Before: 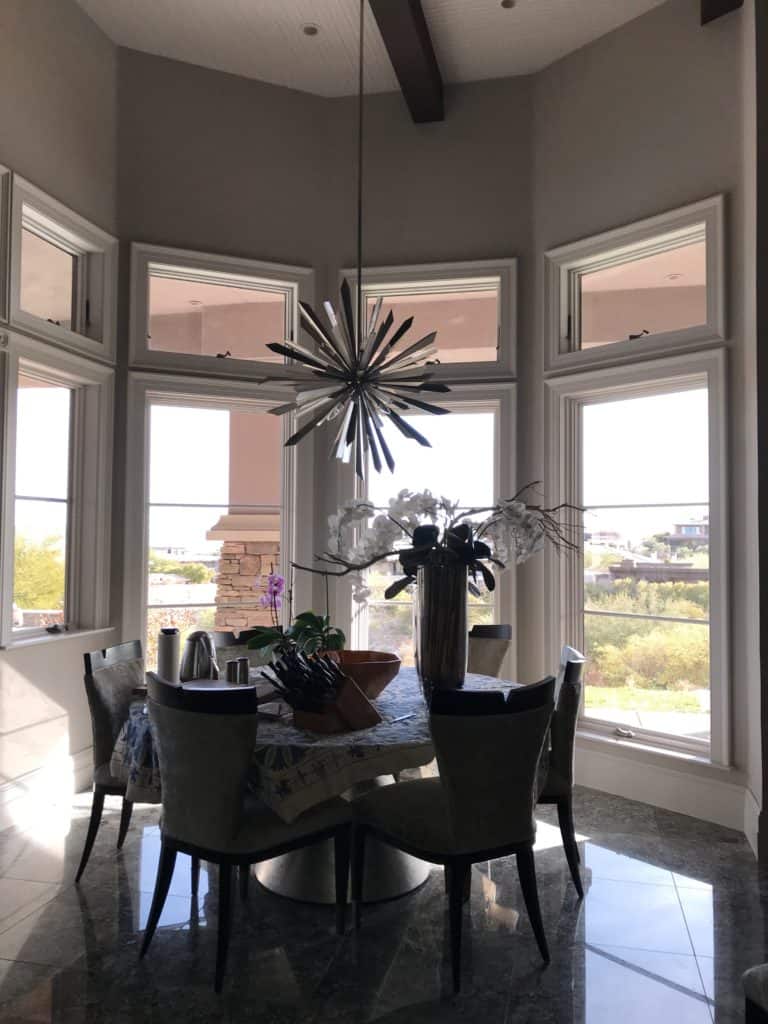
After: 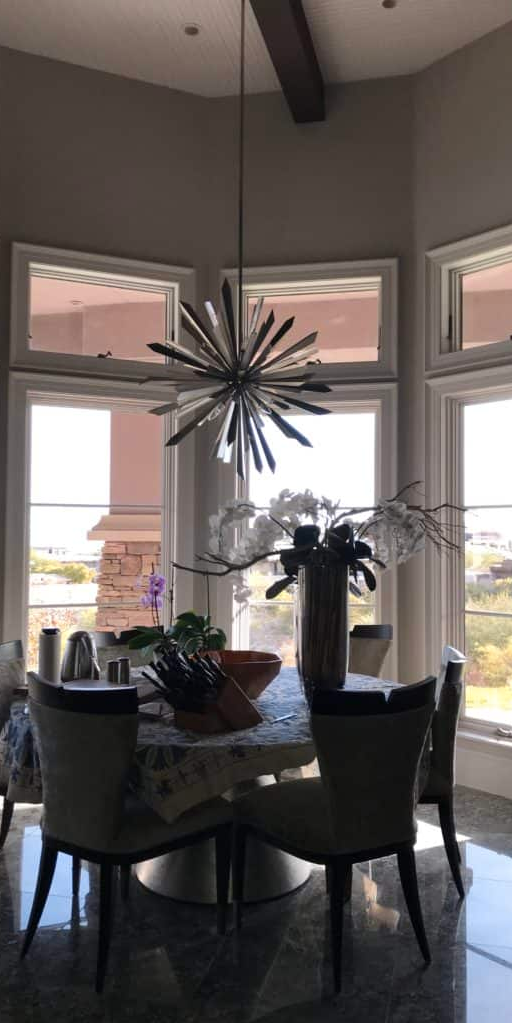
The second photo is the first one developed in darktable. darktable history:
color zones: curves: ch1 [(0.239, 0.552) (0.75, 0.5)]; ch2 [(0.25, 0.462) (0.749, 0.457)], mix 25.94%
crop and rotate: left 15.546%, right 17.787%
